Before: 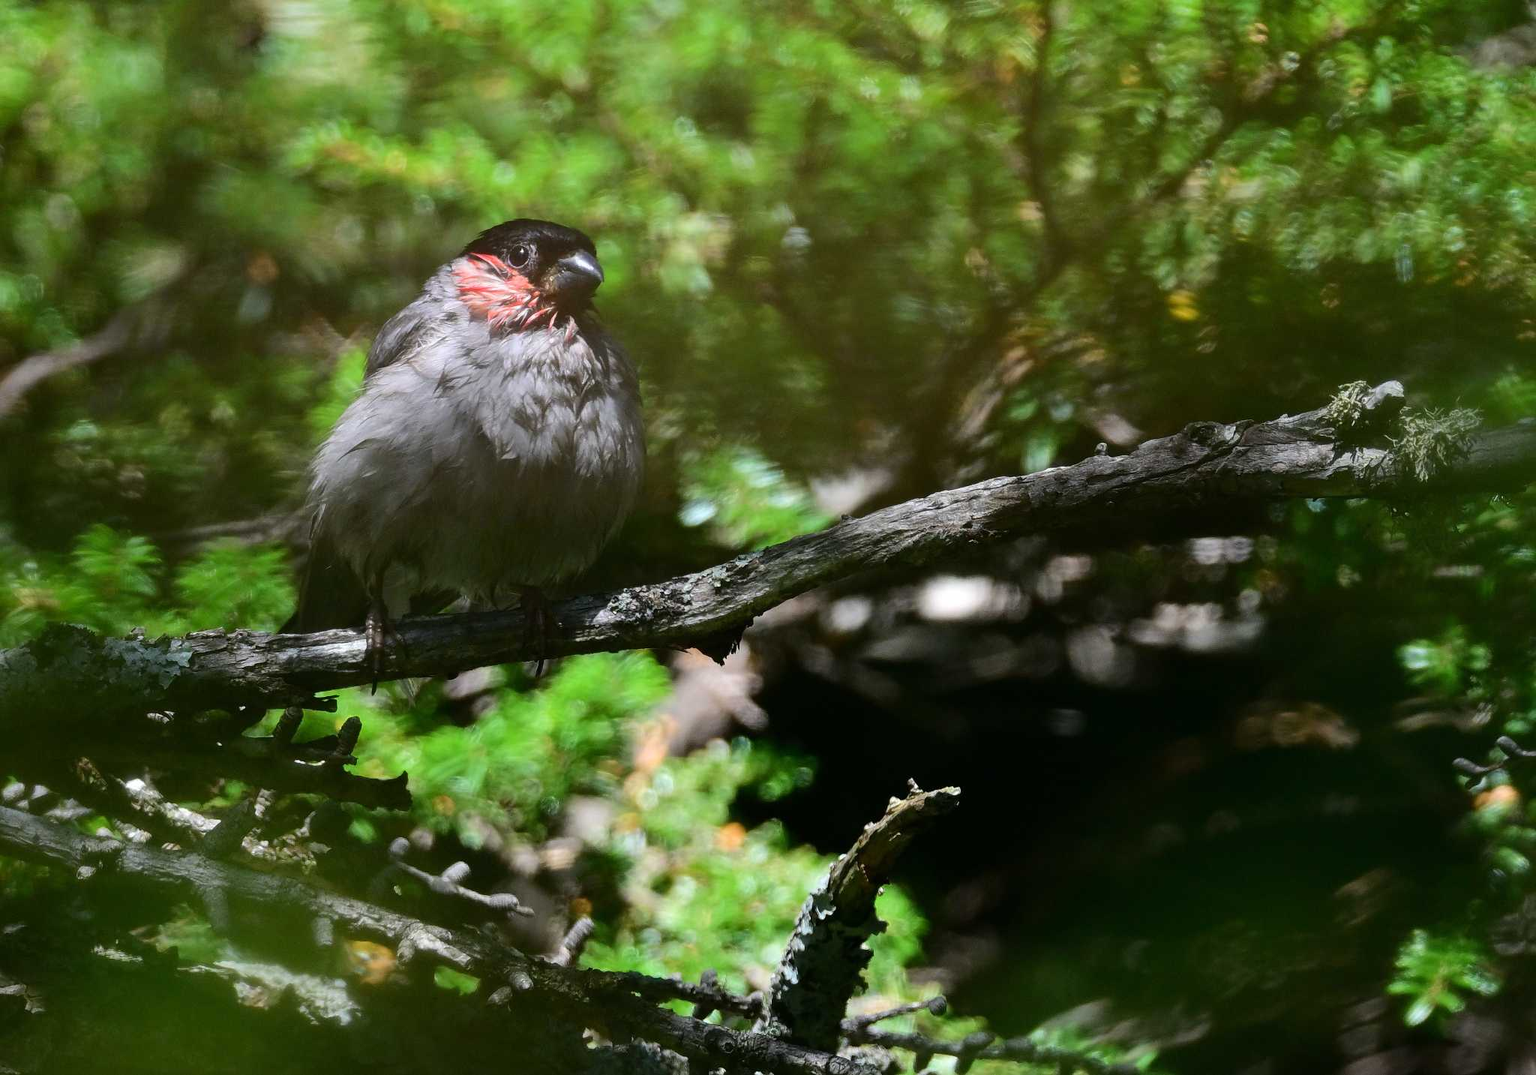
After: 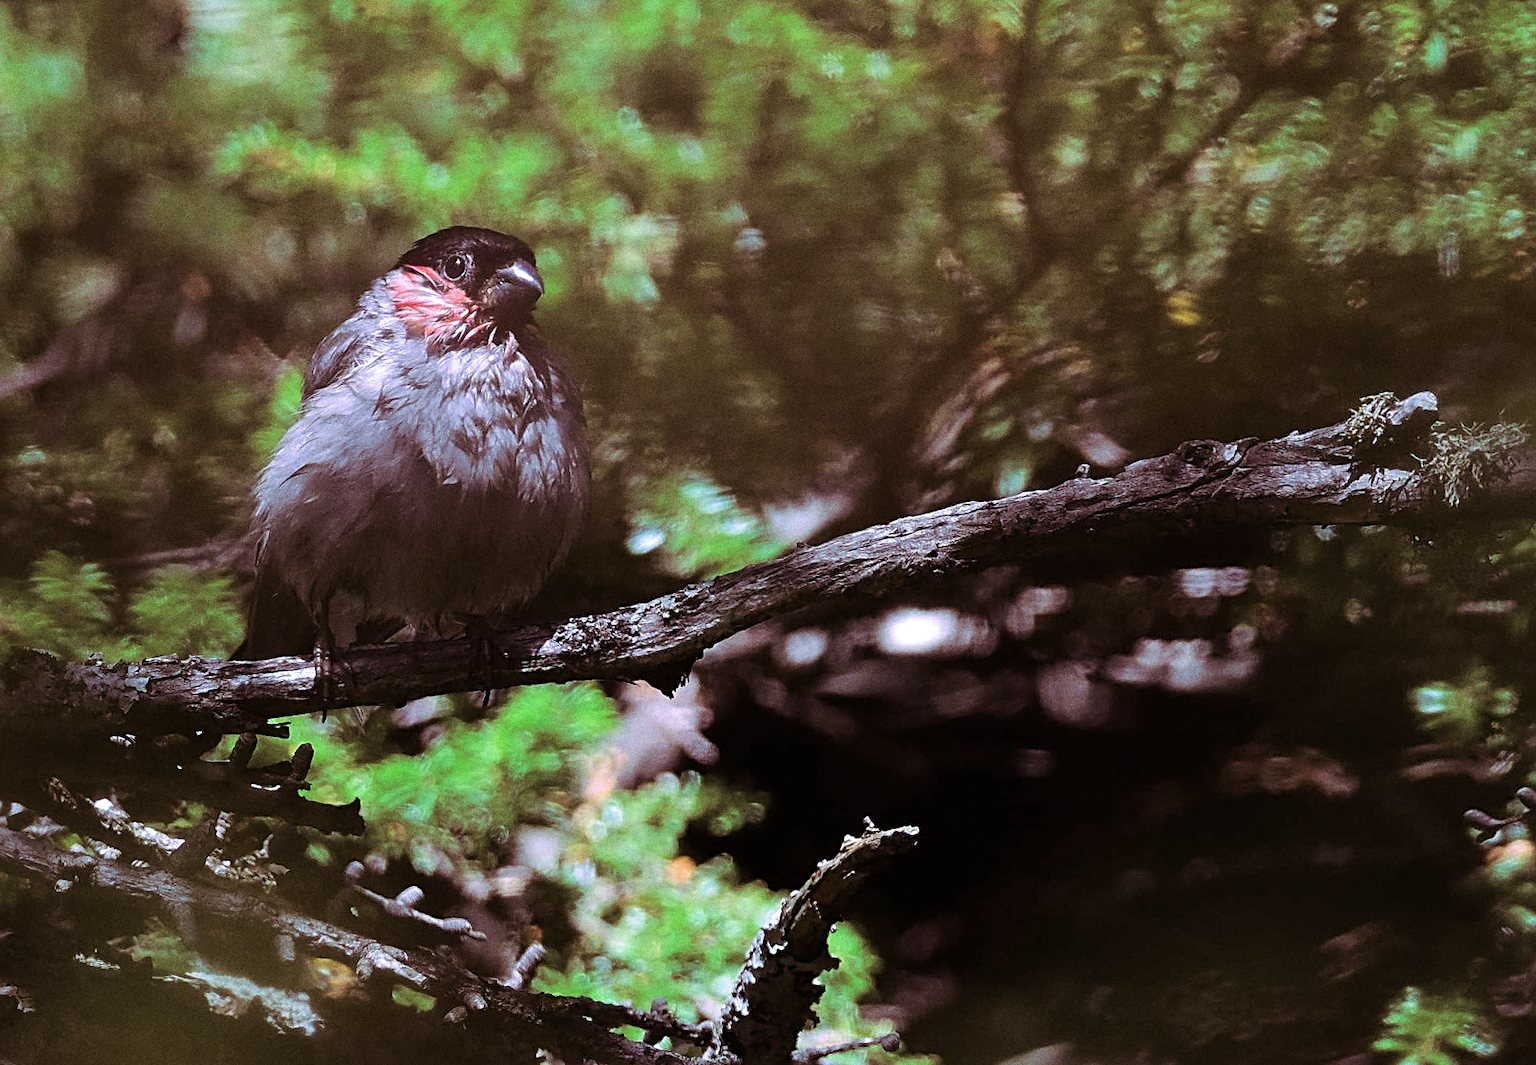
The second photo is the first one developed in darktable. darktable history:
rotate and perspective: rotation 0.062°, lens shift (vertical) 0.115, lens shift (horizontal) -0.133, crop left 0.047, crop right 0.94, crop top 0.061, crop bottom 0.94
color calibration: illuminant custom, x 0.373, y 0.388, temperature 4269.97 K
sharpen: radius 2.676, amount 0.669
split-toning: highlights › hue 298.8°, highlights › saturation 0.73, compress 41.76%
grain: coarseness 0.09 ISO, strength 40%
